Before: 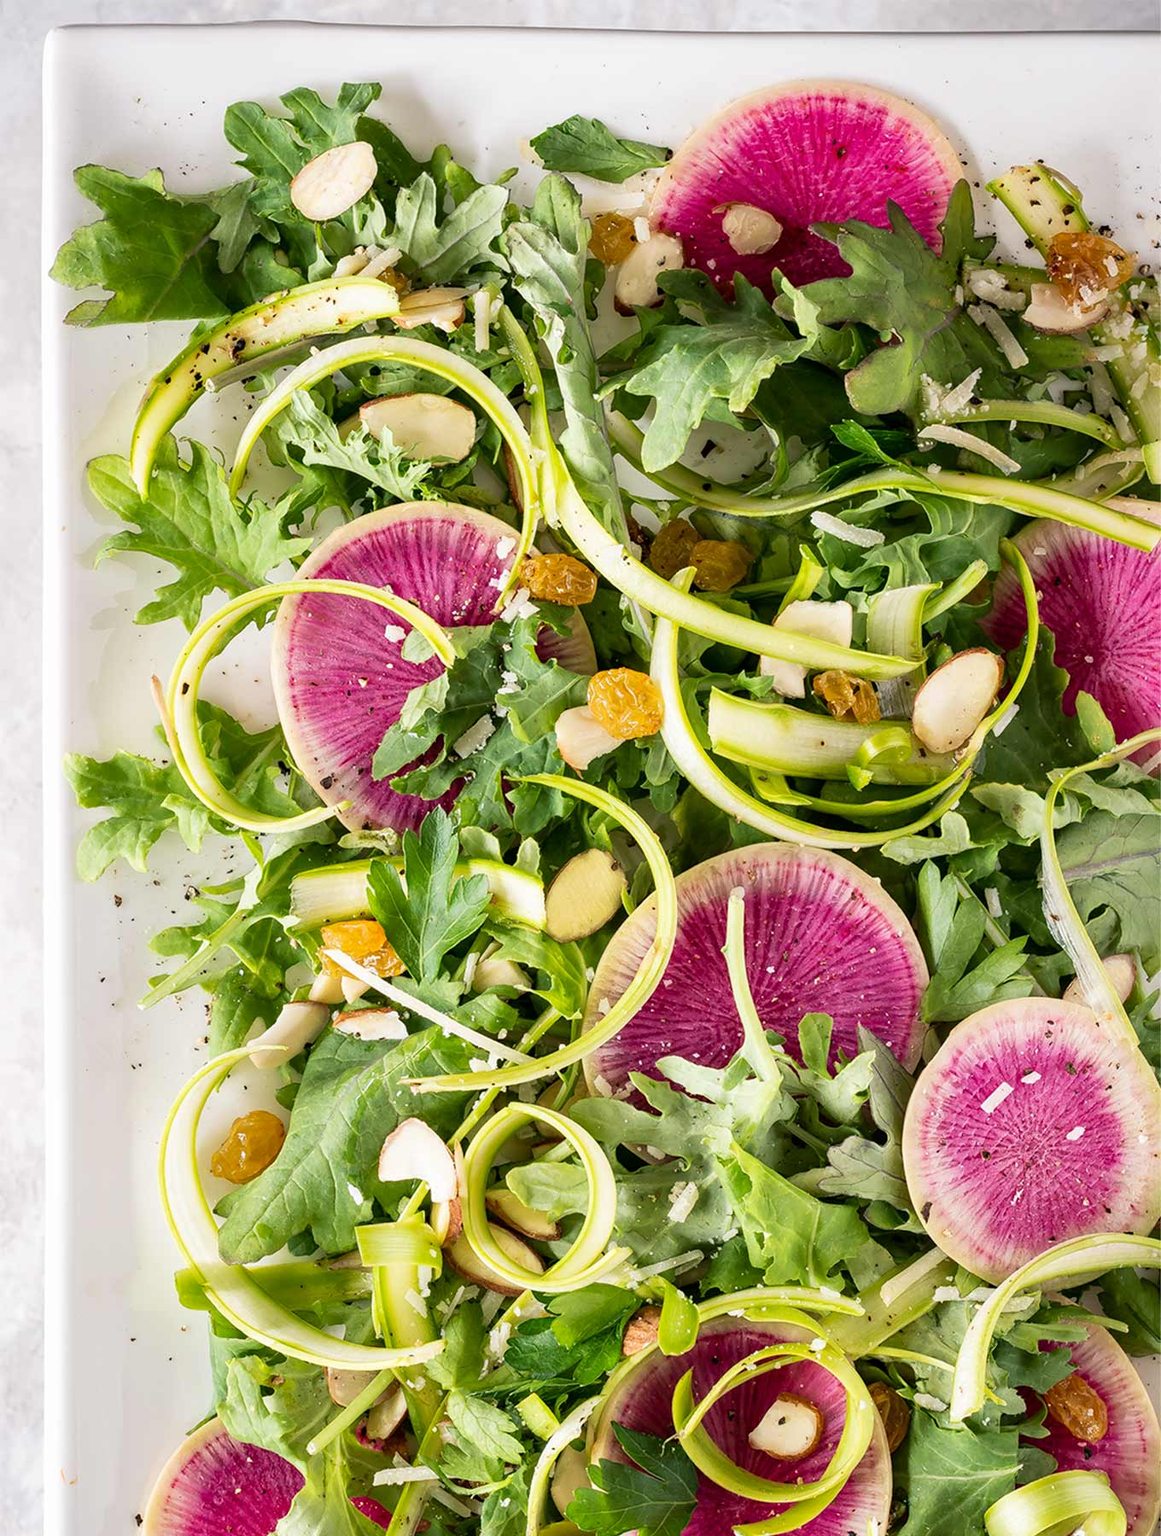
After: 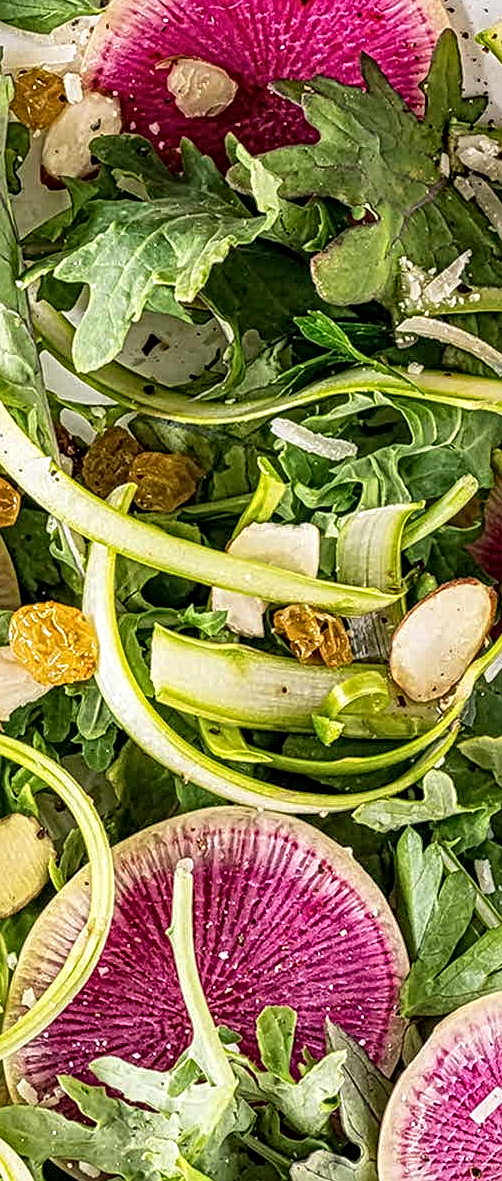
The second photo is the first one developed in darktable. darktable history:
crop and rotate: left 49.936%, top 10.094%, right 13.136%, bottom 24.256%
local contrast: mode bilateral grid, contrast 20, coarseness 3, detail 300%, midtone range 0.2
